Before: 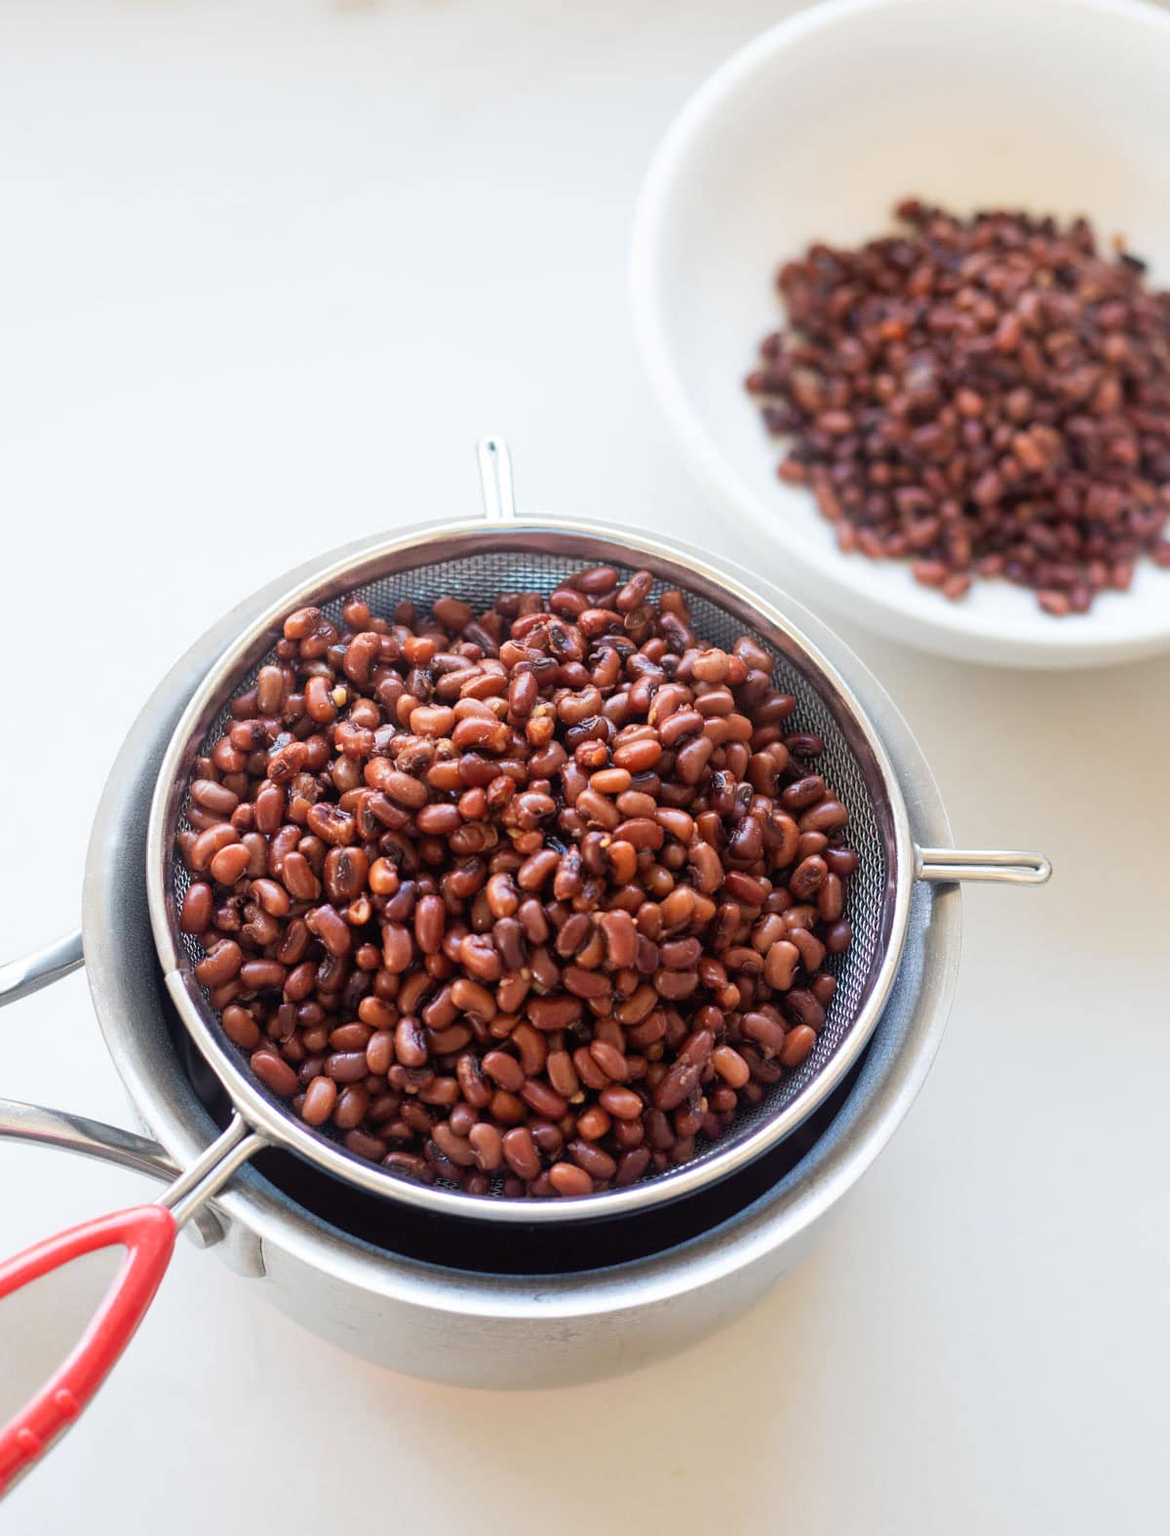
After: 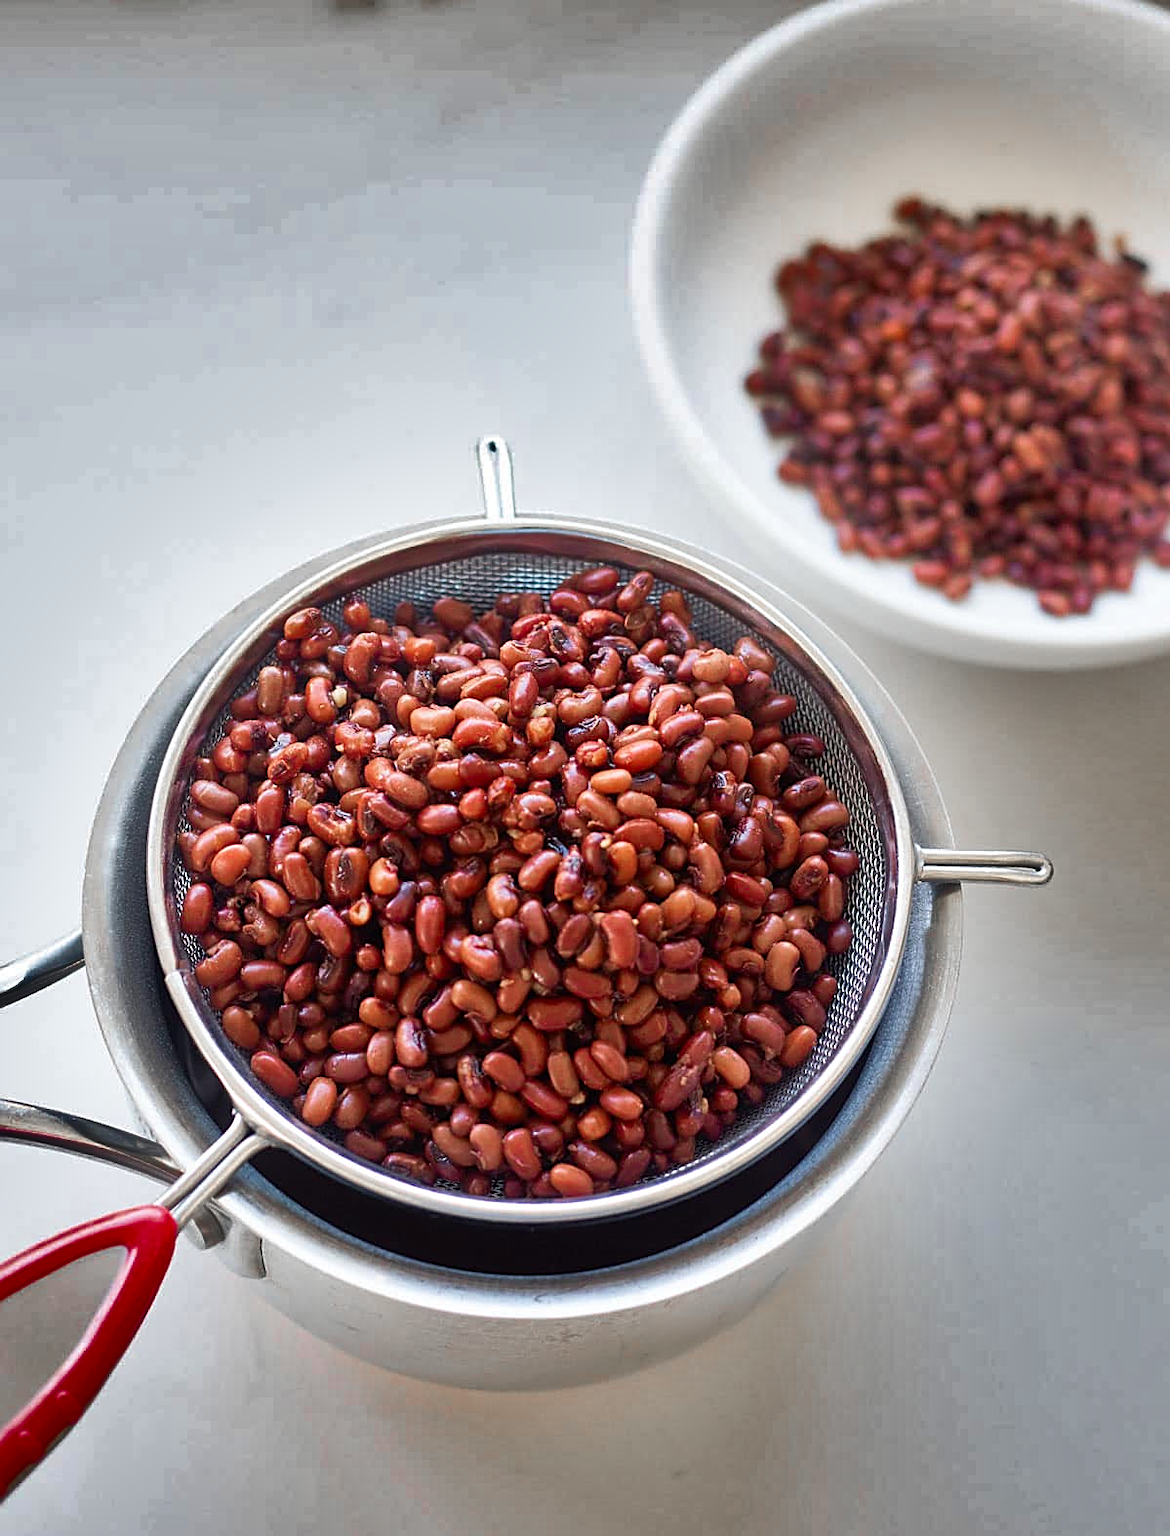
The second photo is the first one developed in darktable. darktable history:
white balance: red 1, blue 1
shadows and highlights: shadows 19.13, highlights -83.41, soften with gaussian
color zones: curves: ch1 [(0, 0.708) (0.088, 0.648) (0.245, 0.187) (0.429, 0.326) (0.571, 0.498) (0.714, 0.5) (0.857, 0.5) (1, 0.708)]
sharpen: amount 0.575
